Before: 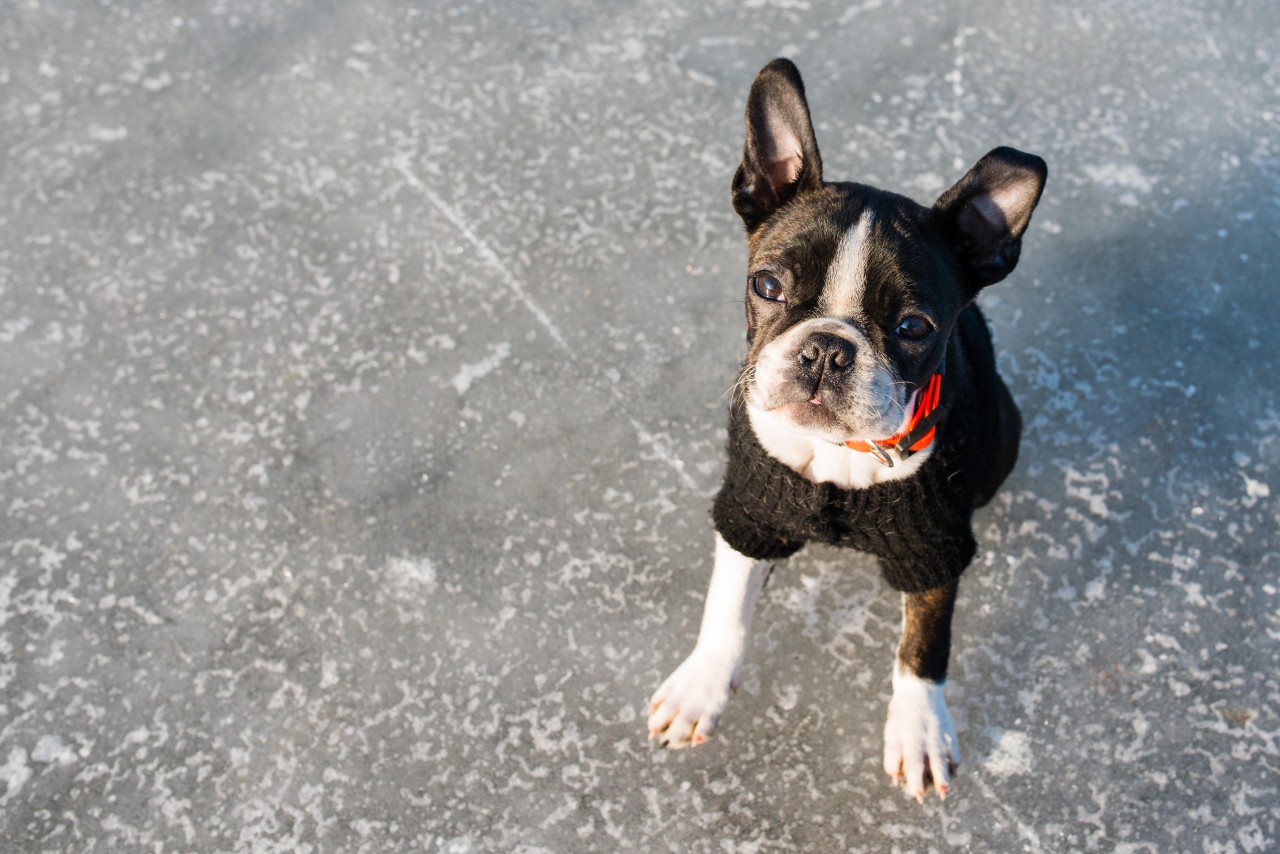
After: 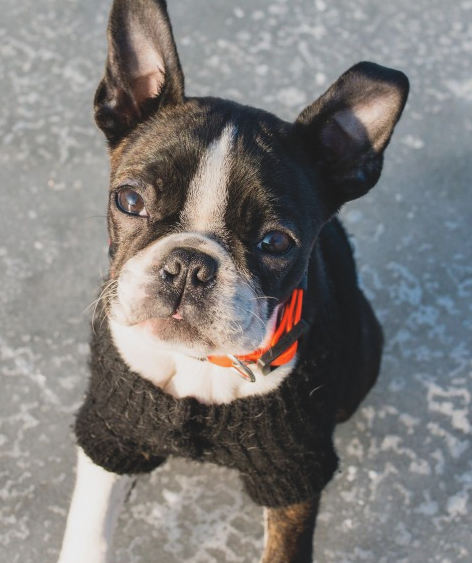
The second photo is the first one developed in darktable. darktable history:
contrast brightness saturation: contrast -0.153, brightness 0.051, saturation -0.128
crop and rotate: left 49.845%, top 10.14%, right 13.231%, bottom 23.917%
